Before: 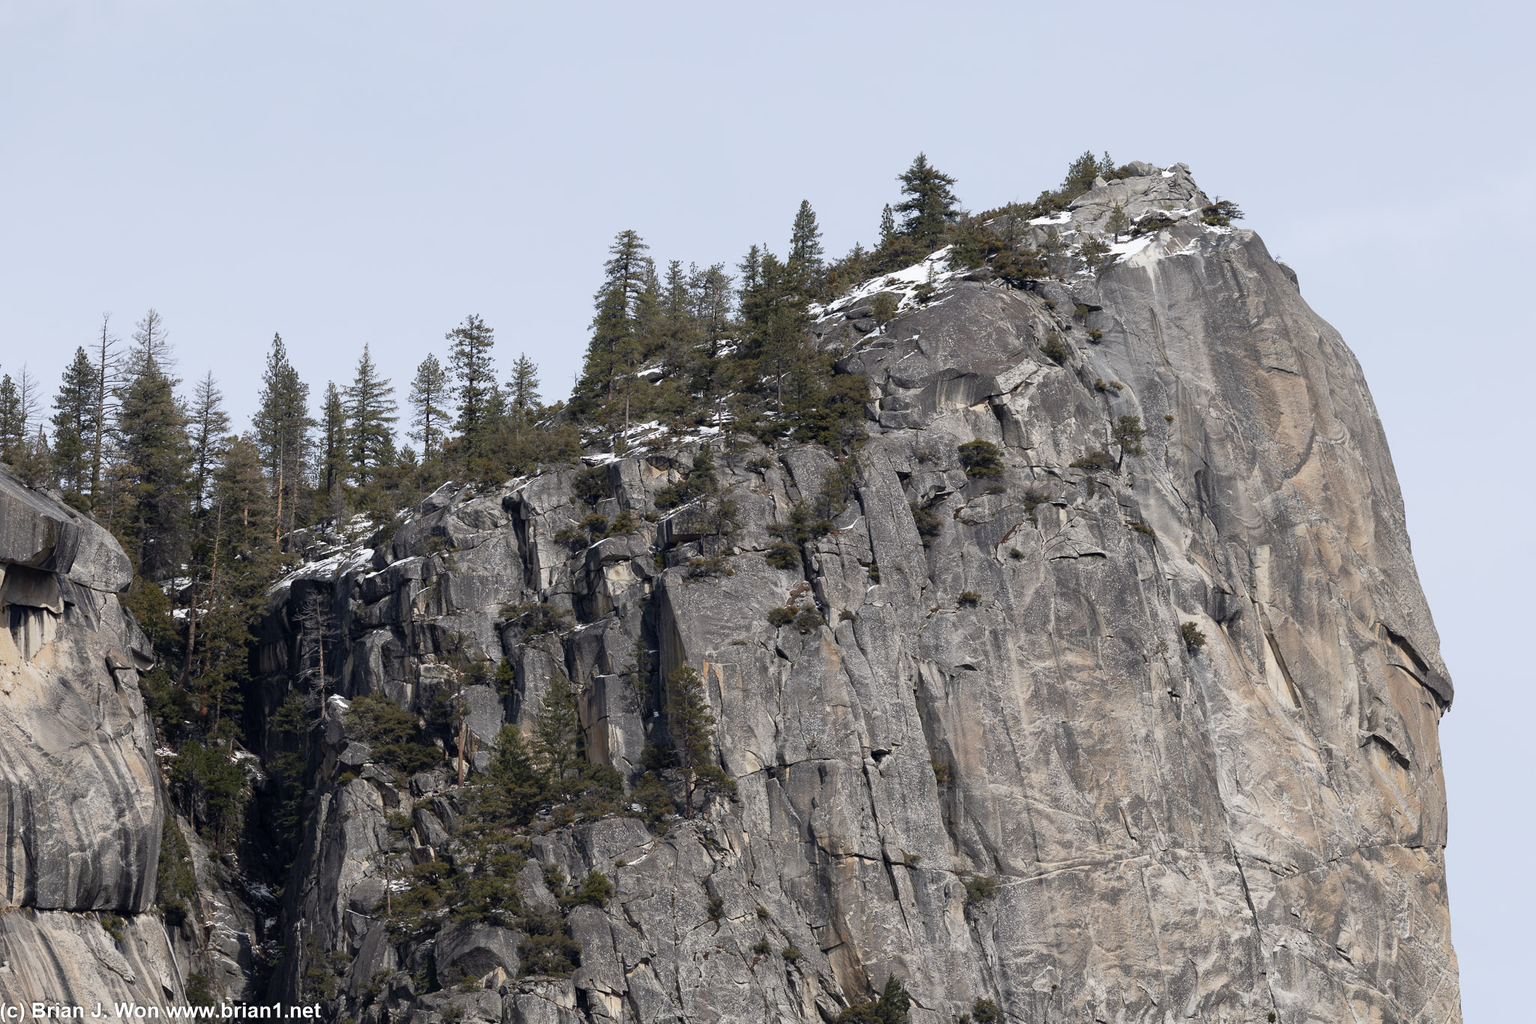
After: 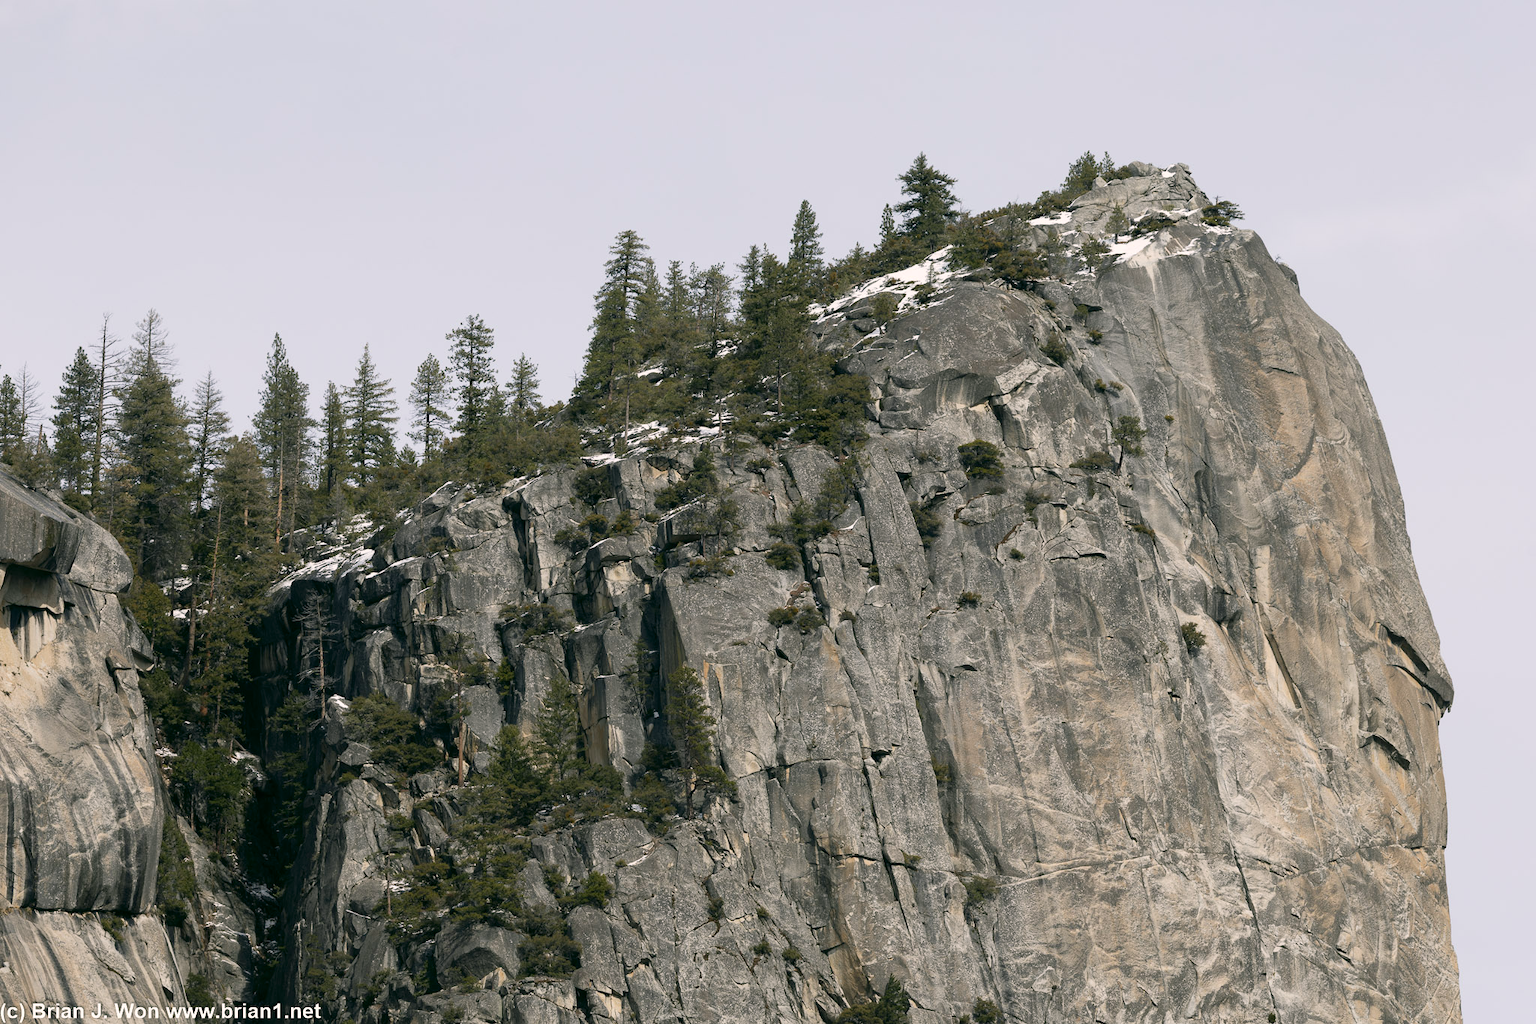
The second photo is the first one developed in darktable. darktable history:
color correction: highlights a* 4.23, highlights b* 4.98, shadows a* -7.52, shadows b* 4.56
